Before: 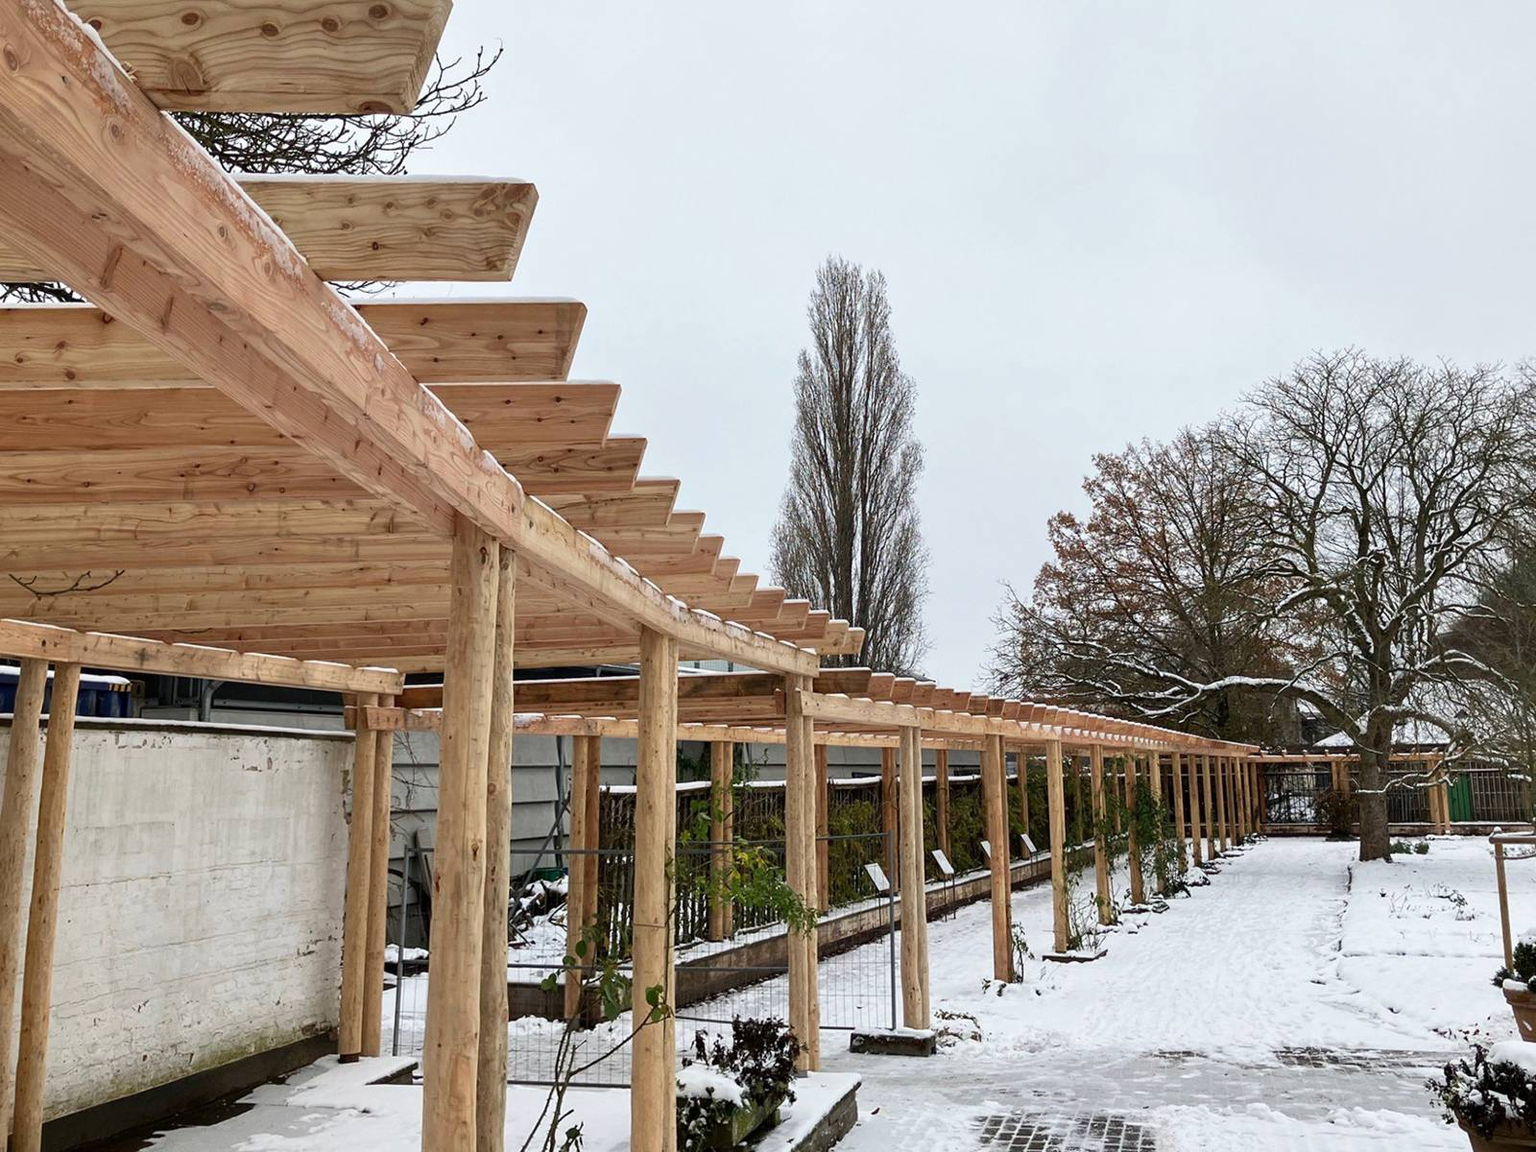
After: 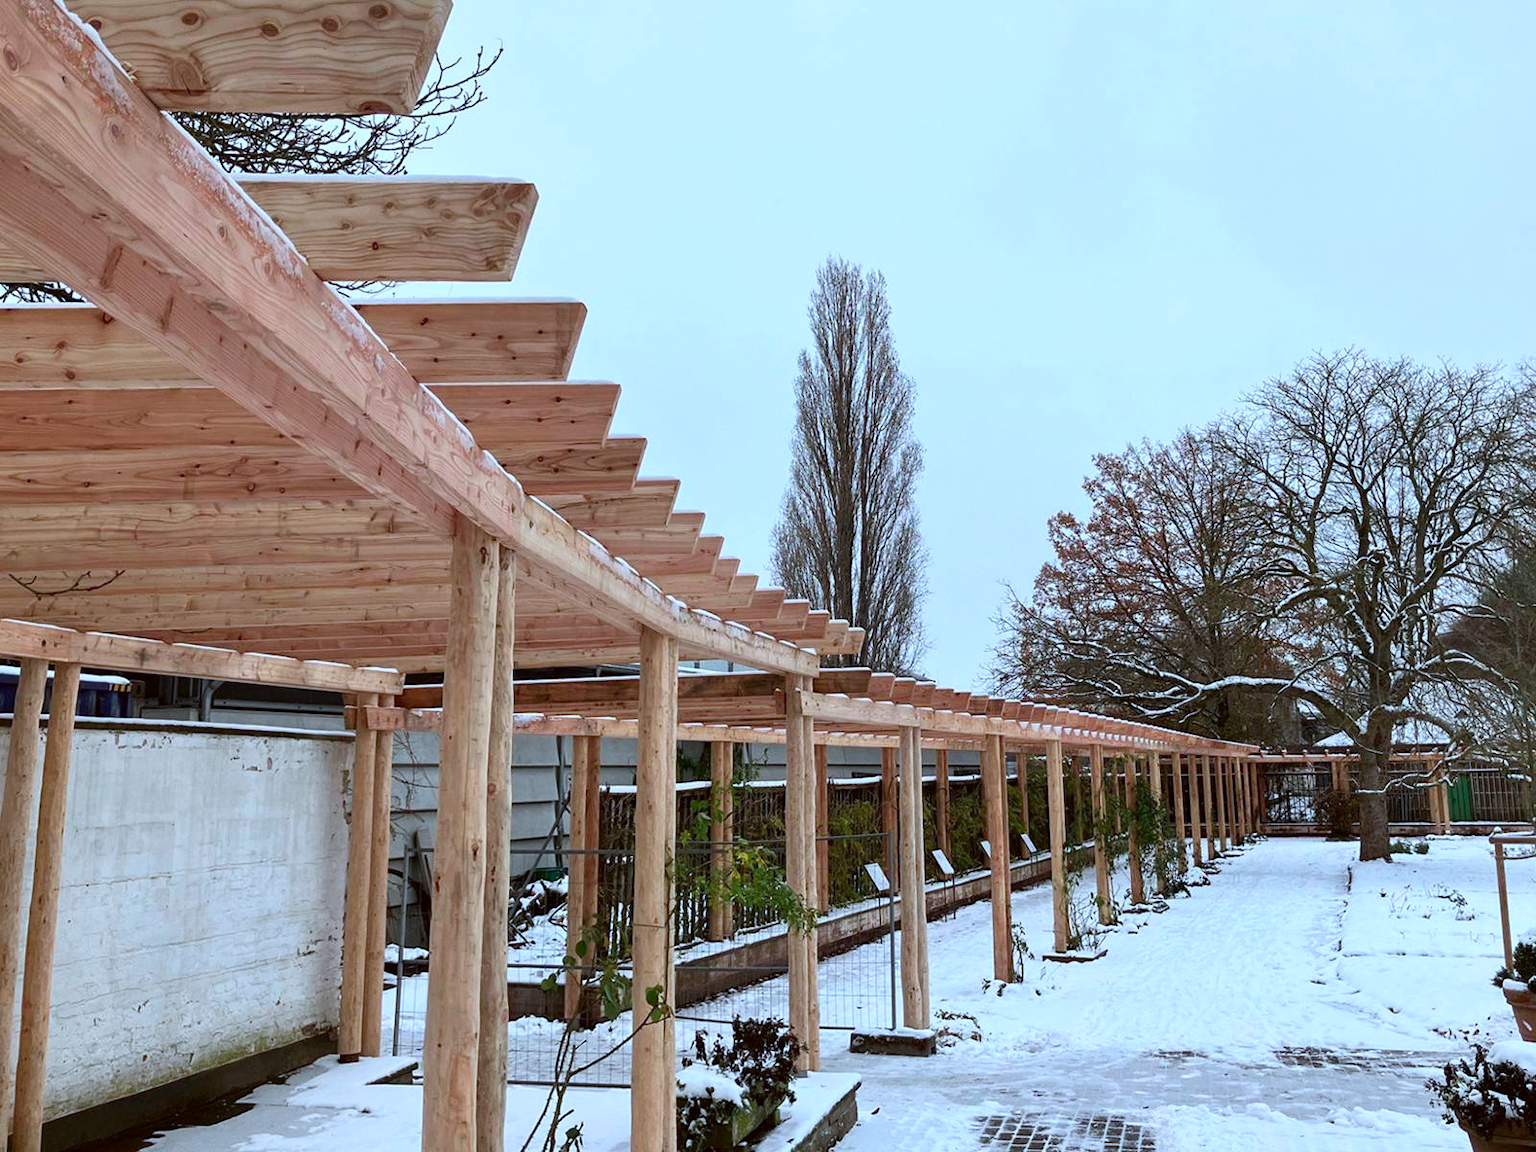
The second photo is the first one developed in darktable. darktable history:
color correction: highlights a* -3.26, highlights b* -6.11, shadows a* 3.15, shadows b* 5.27
color calibration: output R [0.946, 0.065, -0.013, 0], output G [-0.246, 1.264, -0.017, 0], output B [0.046, -0.098, 1.05, 0], illuminant custom, x 0.371, y 0.382, temperature 4279.21 K
